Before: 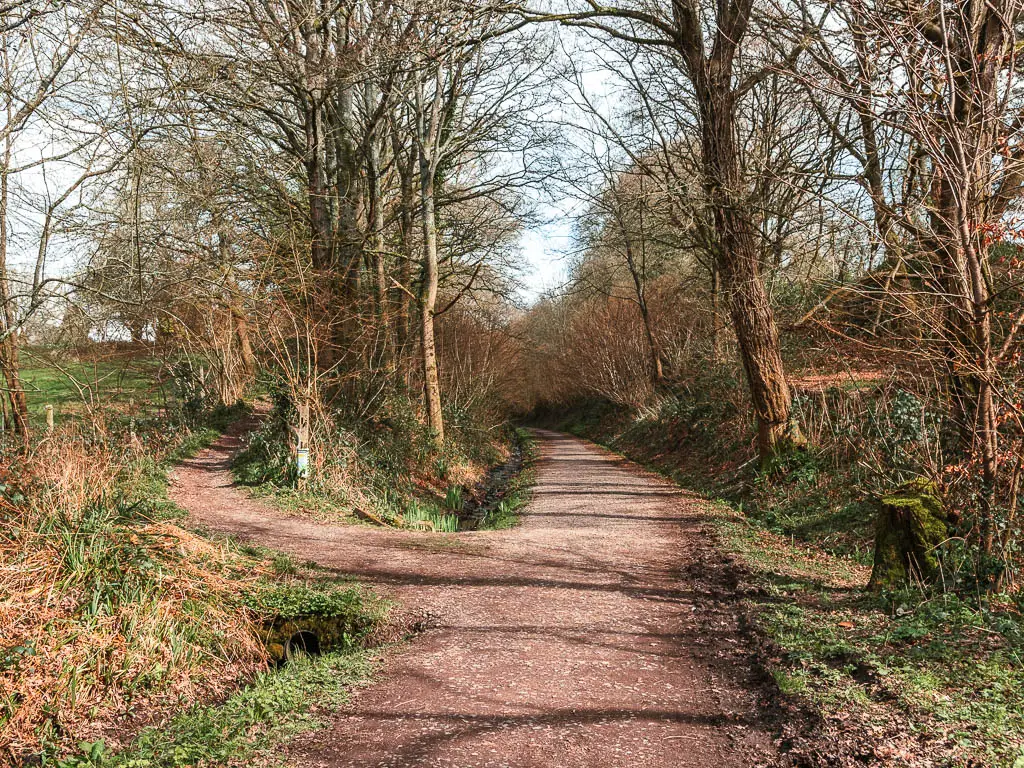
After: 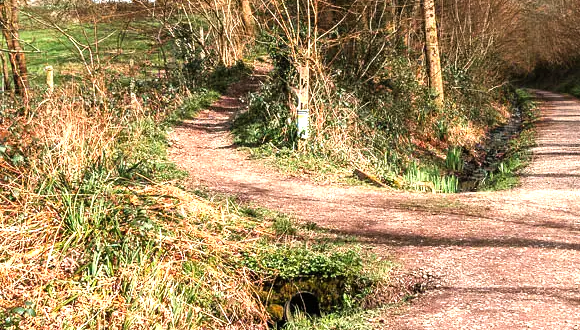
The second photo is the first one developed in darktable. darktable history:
crop: top 44.169%, right 43.269%, bottom 12.843%
tone equalizer: -8 EV -0.78 EV, -7 EV -0.711 EV, -6 EV -0.603 EV, -5 EV -0.384 EV, -3 EV 0.379 EV, -2 EV 0.6 EV, -1 EV 0.685 EV, +0 EV 0.756 EV
color balance rgb: highlights gain › luminance 0.939%, highlights gain › chroma 0.324%, highlights gain › hue 43.67°, perceptual saturation grading › global saturation -0.044%, global vibrance 20%
levels: levels [0, 0.48, 0.961]
exposure: compensate highlight preservation false
